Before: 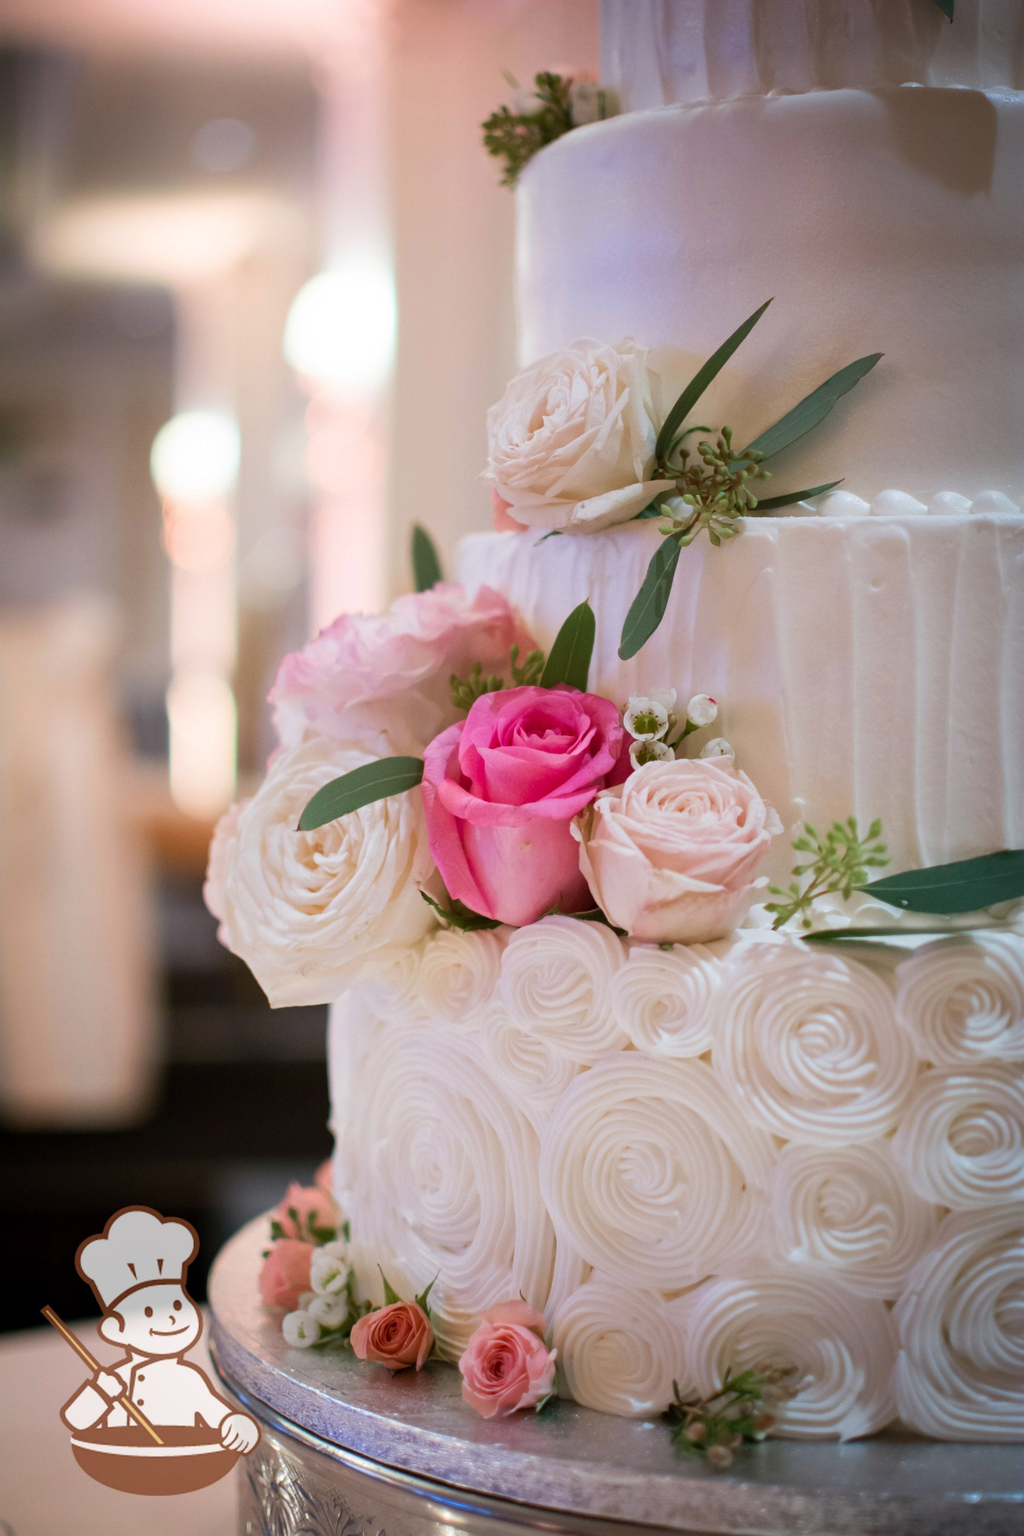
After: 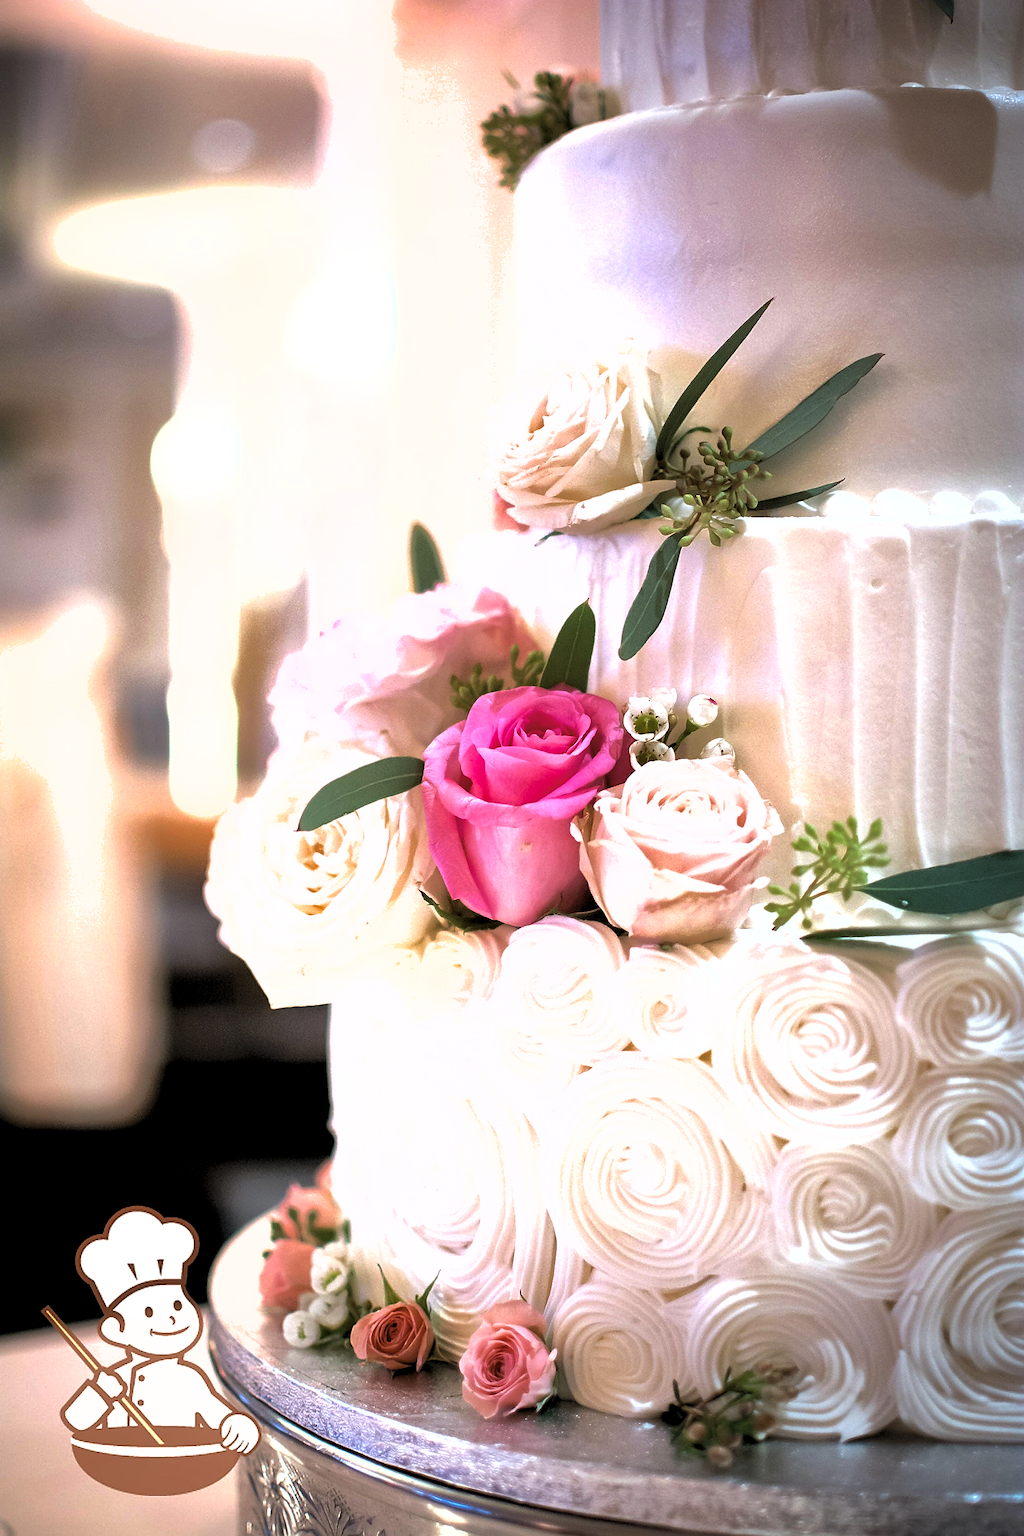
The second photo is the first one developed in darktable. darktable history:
exposure: exposure 0.611 EV, compensate exposure bias true, compensate highlight preservation false
shadows and highlights: on, module defaults
levels: levels [0.129, 0.519, 0.867]
sharpen: radius 1.354, amount 1.235, threshold 0.662
